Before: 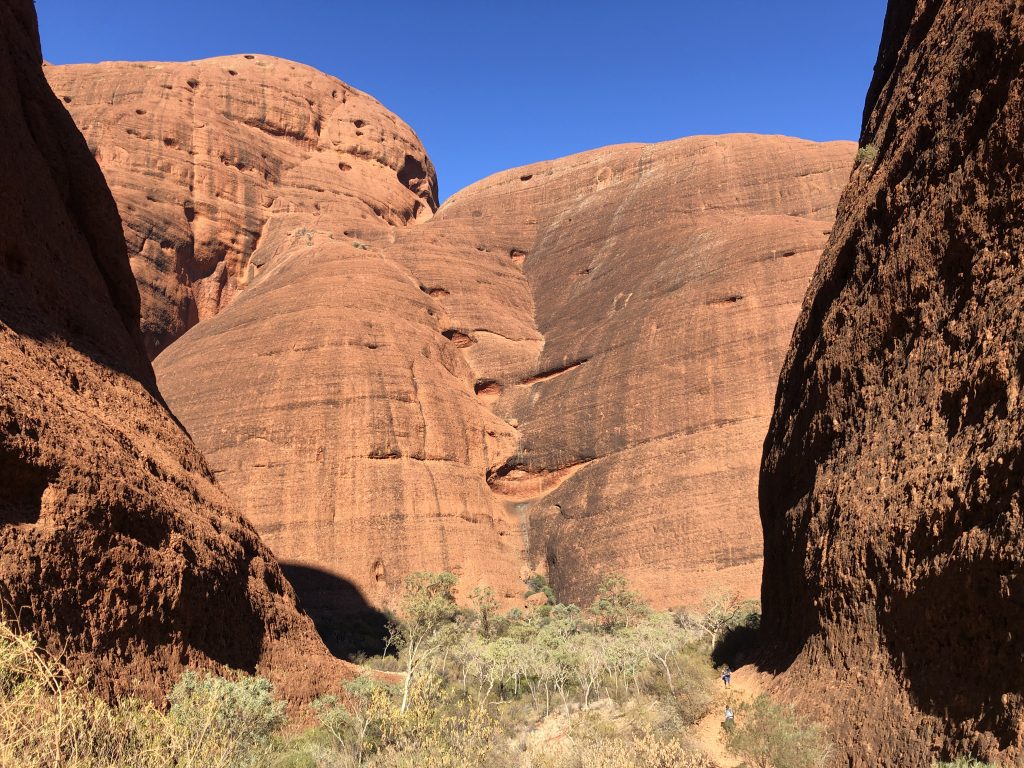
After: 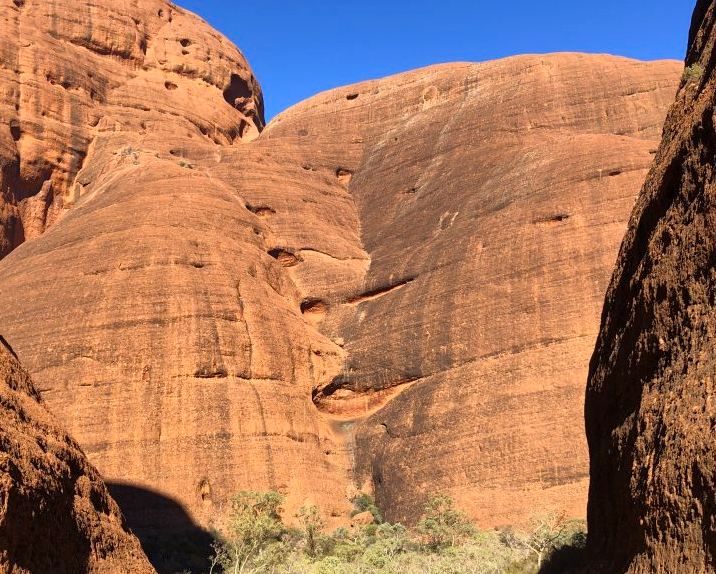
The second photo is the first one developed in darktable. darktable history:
color balance rgb: linear chroma grading › global chroma 6.48%, perceptual saturation grading › global saturation 12.96%, global vibrance 6.02%
crop and rotate: left 17.046%, top 10.659%, right 12.989%, bottom 14.553%
local contrast: mode bilateral grid, contrast 20, coarseness 50, detail 120%, midtone range 0.2
